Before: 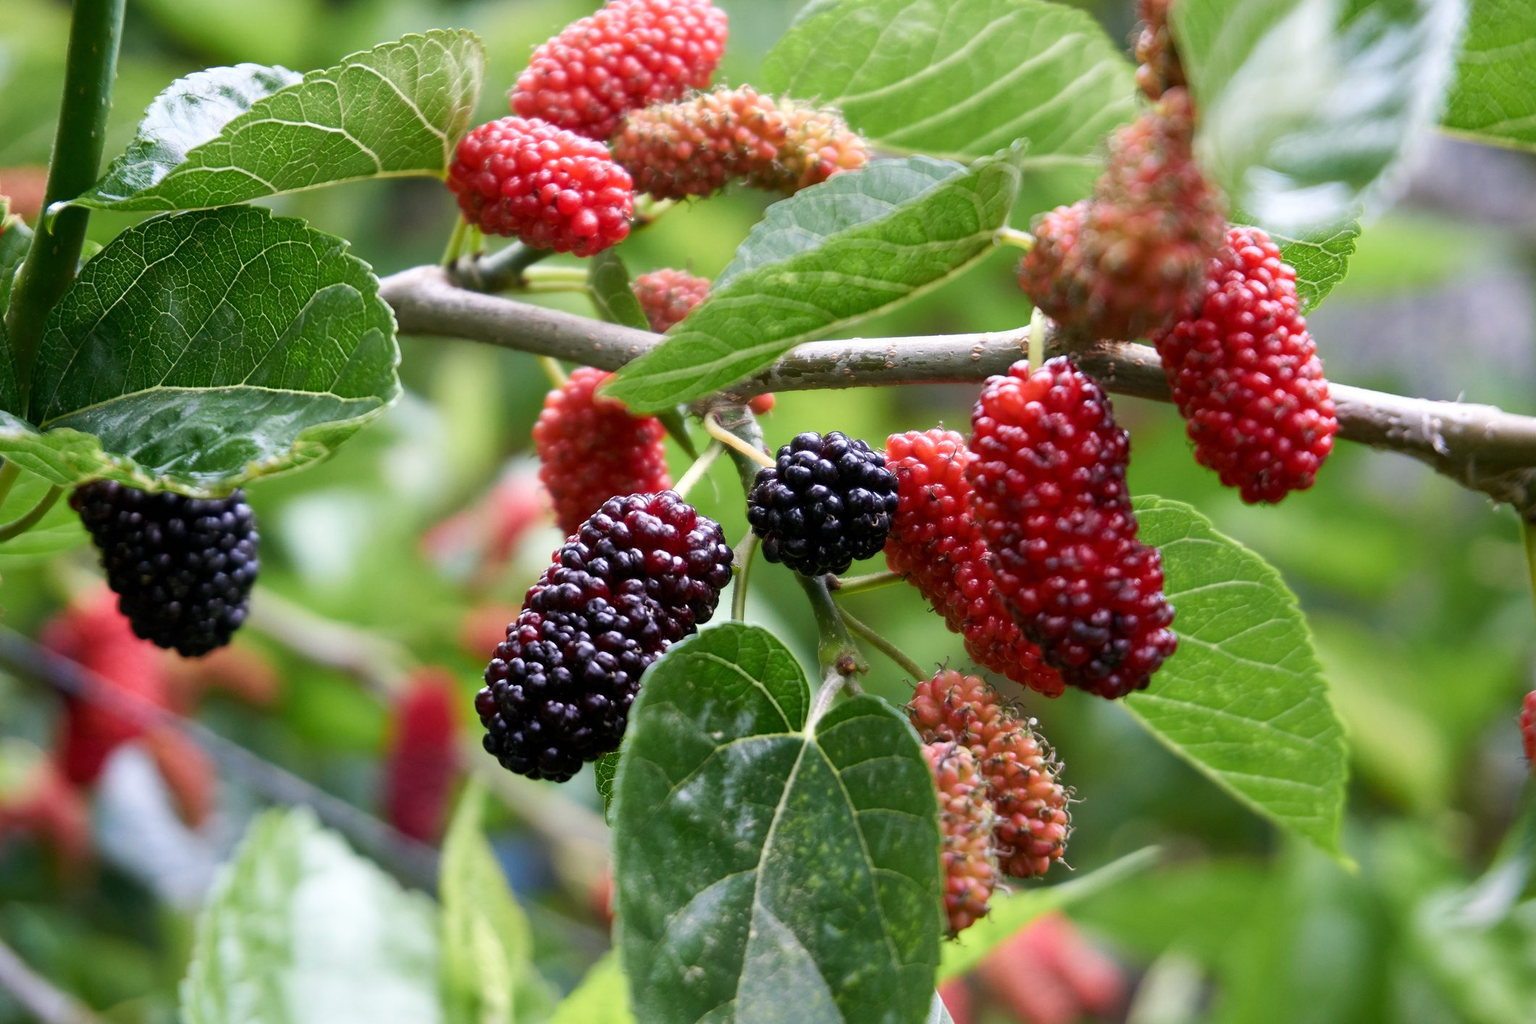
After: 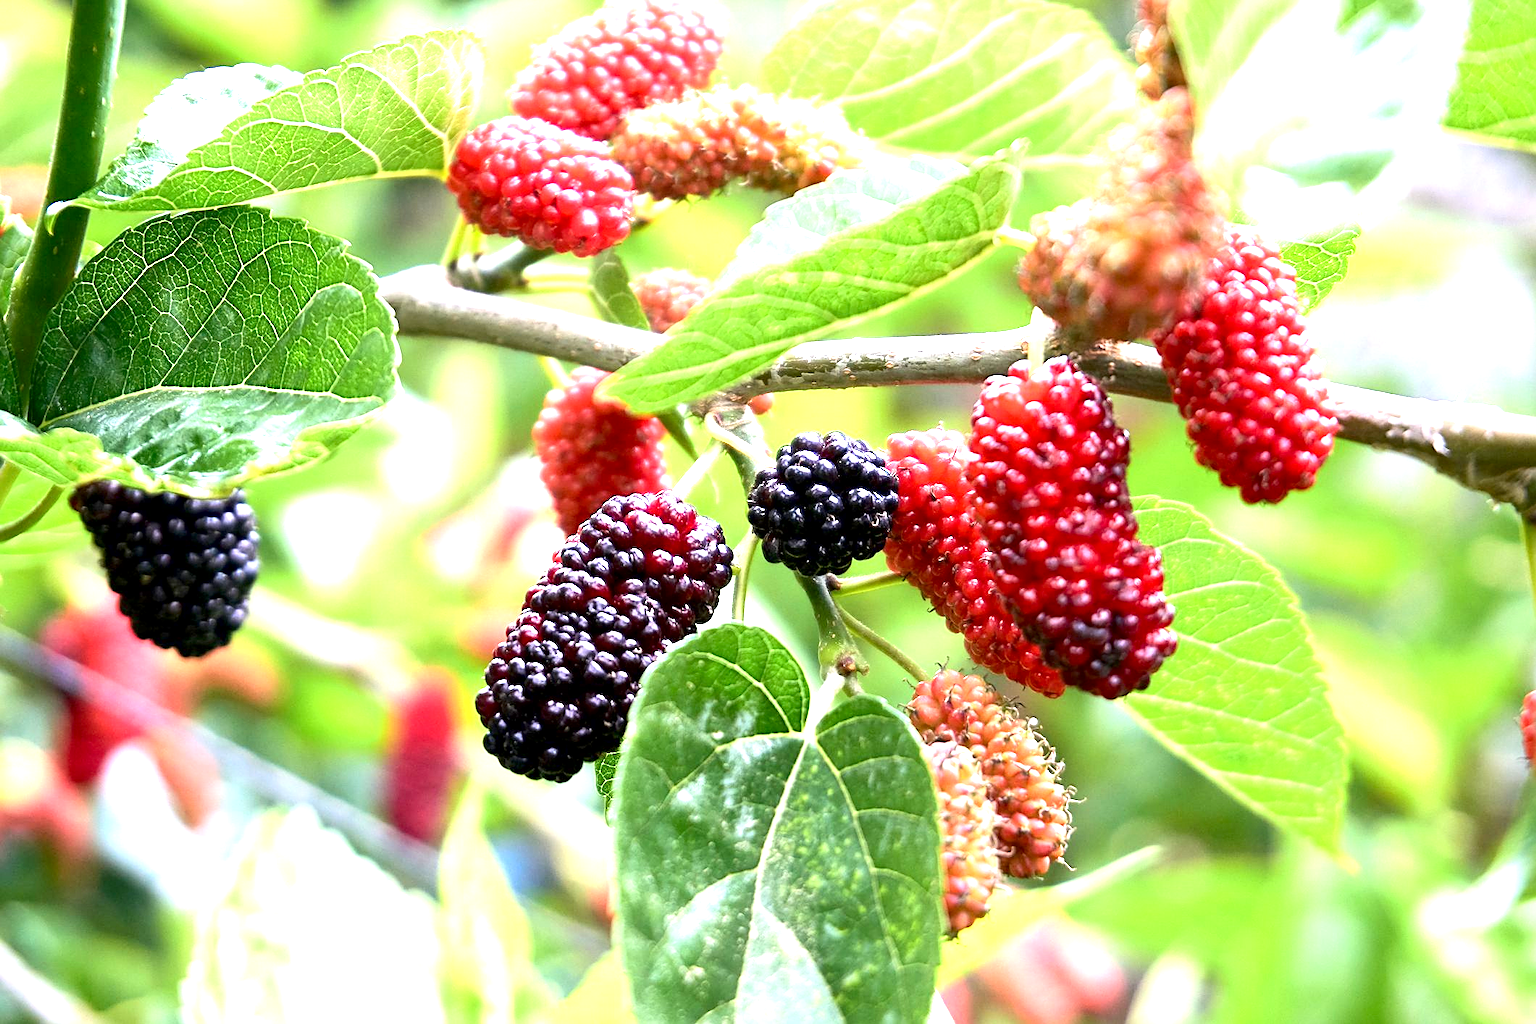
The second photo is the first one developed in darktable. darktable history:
contrast brightness saturation: contrast 0.14
sharpen: on, module defaults
exposure: black level correction 0.001, exposure 1.84 EV, compensate highlight preservation false
